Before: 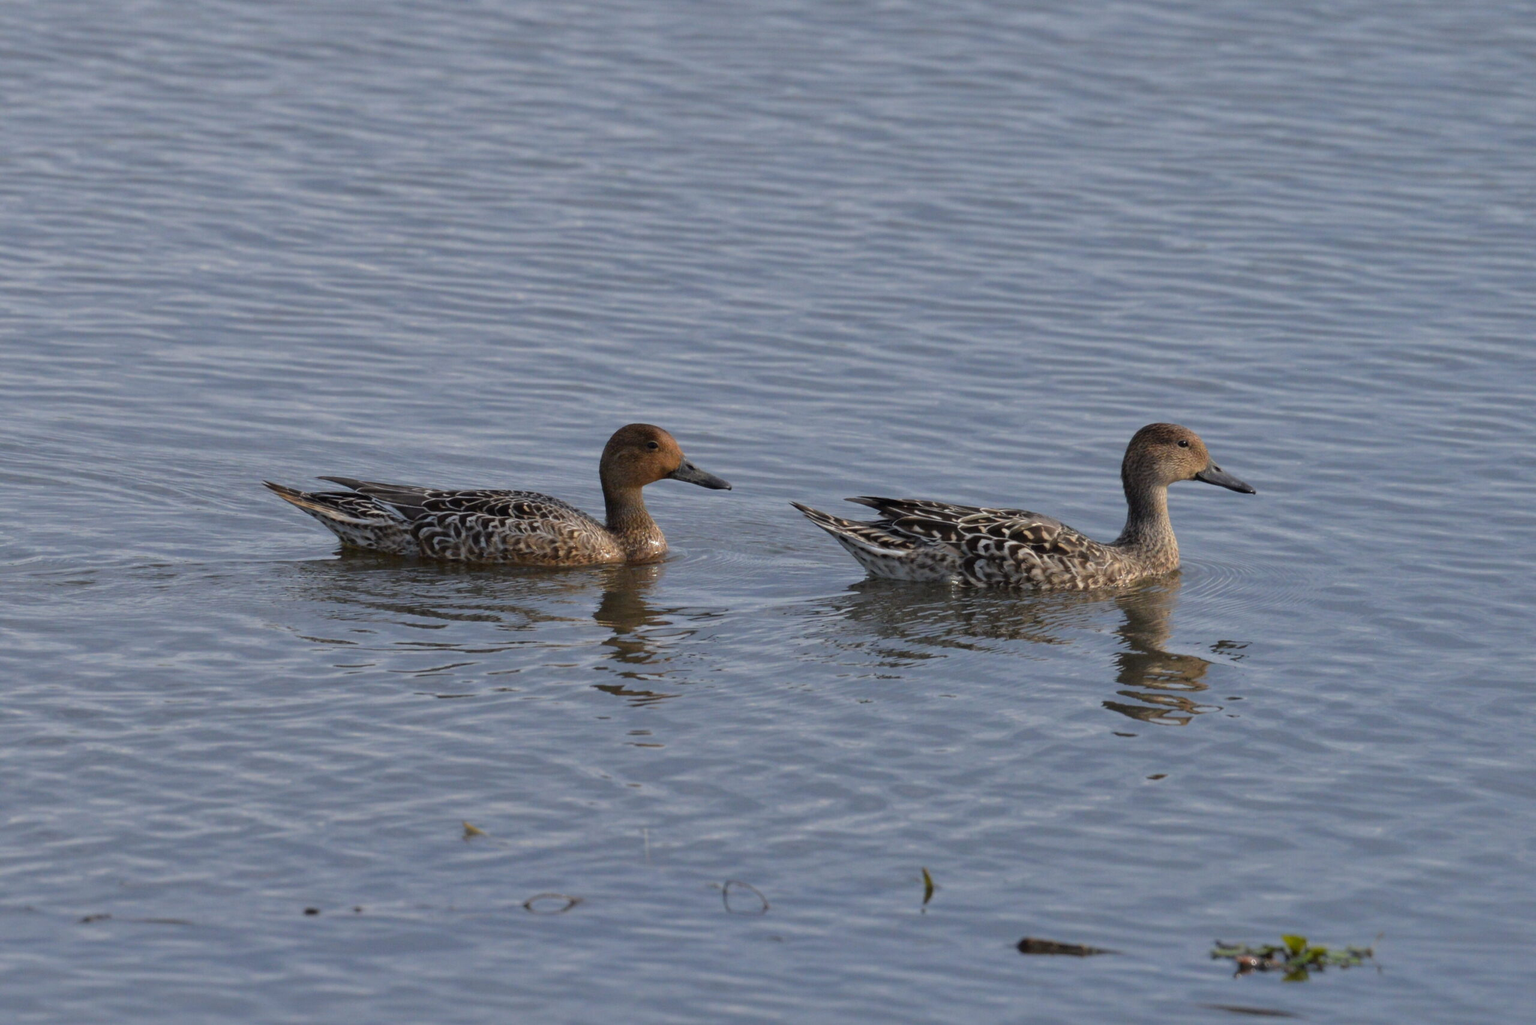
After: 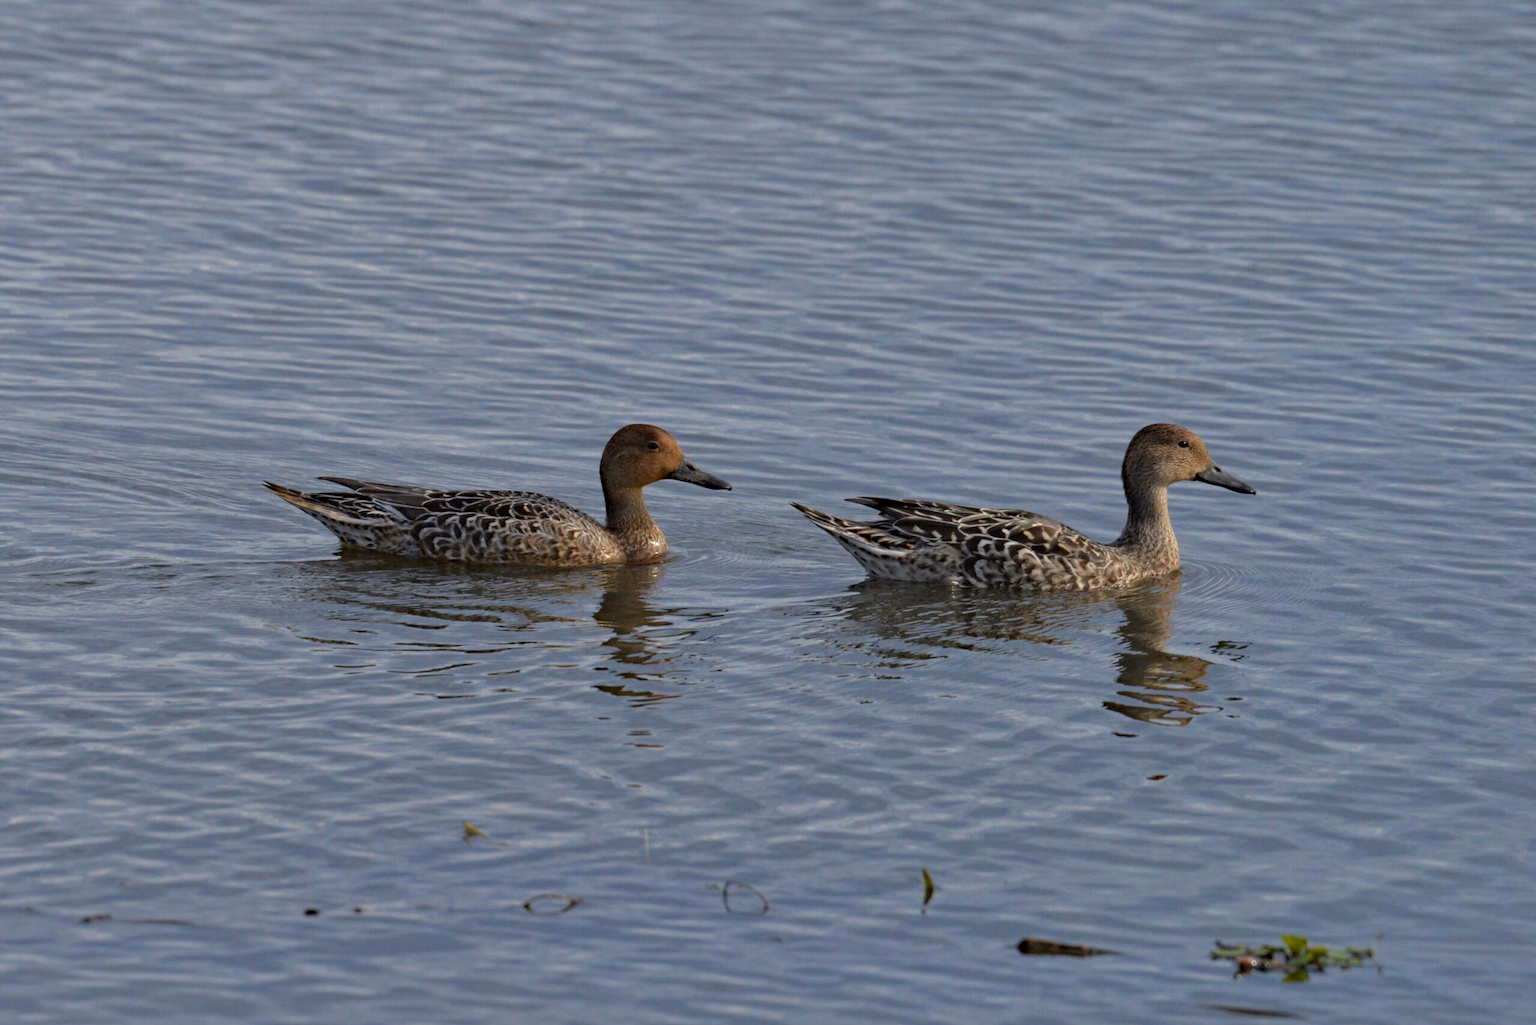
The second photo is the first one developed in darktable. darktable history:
haze removal: strength 0.302, distance 0.249, adaptive false
